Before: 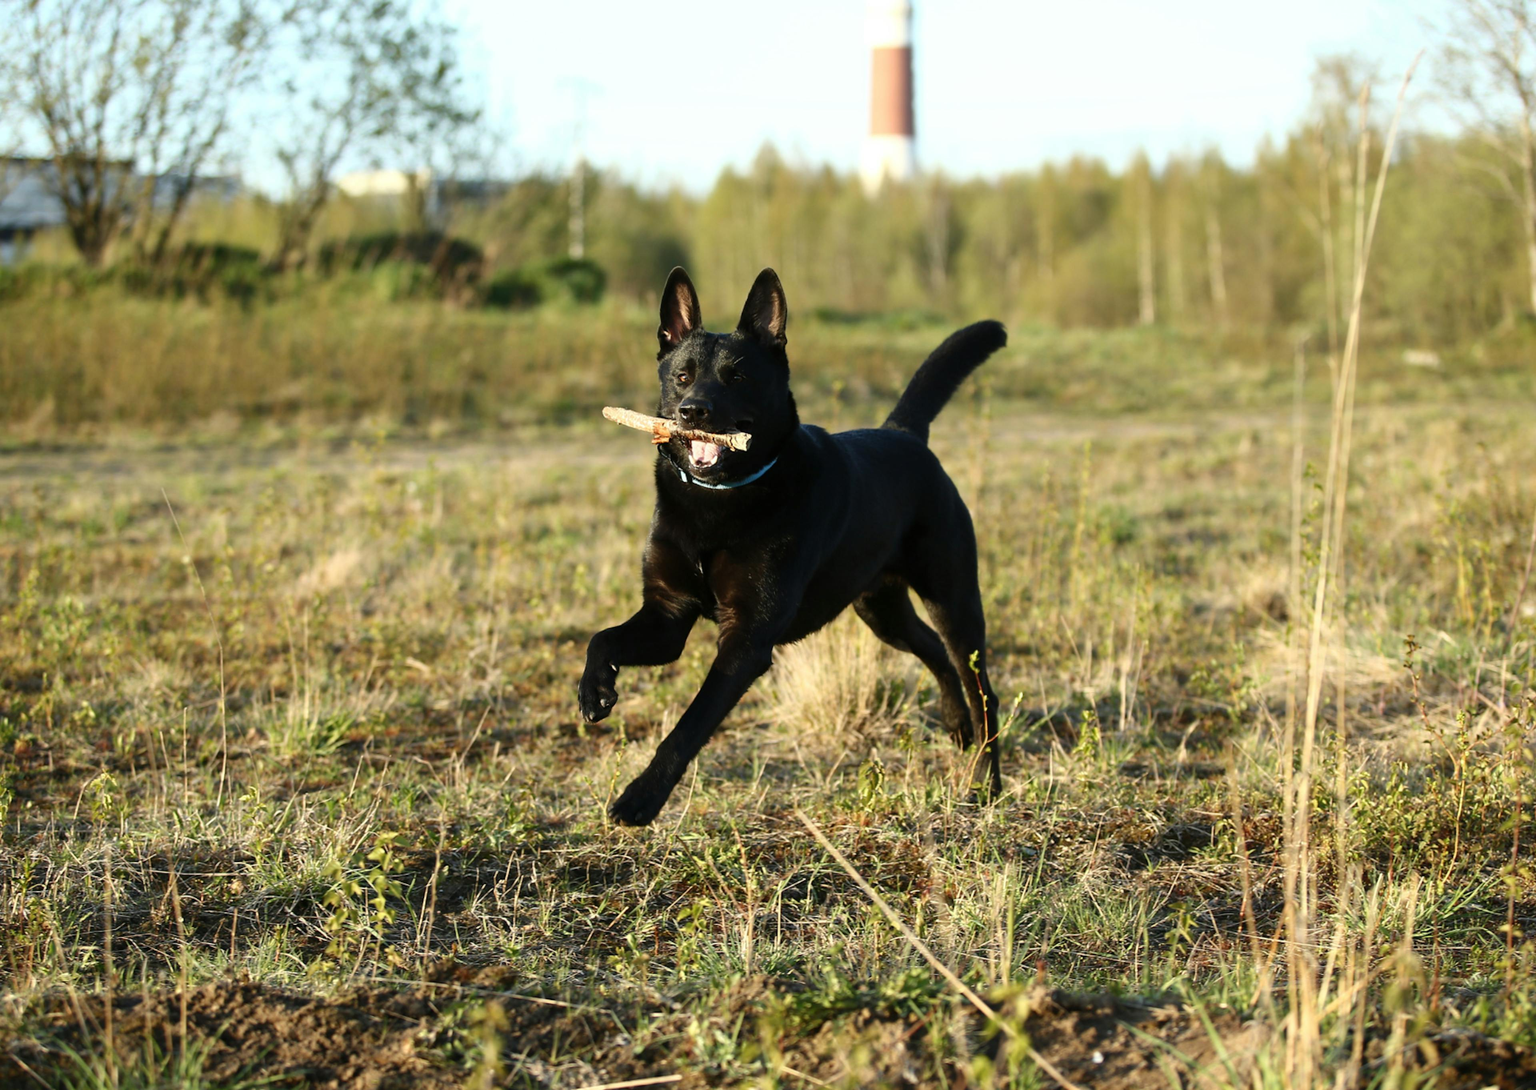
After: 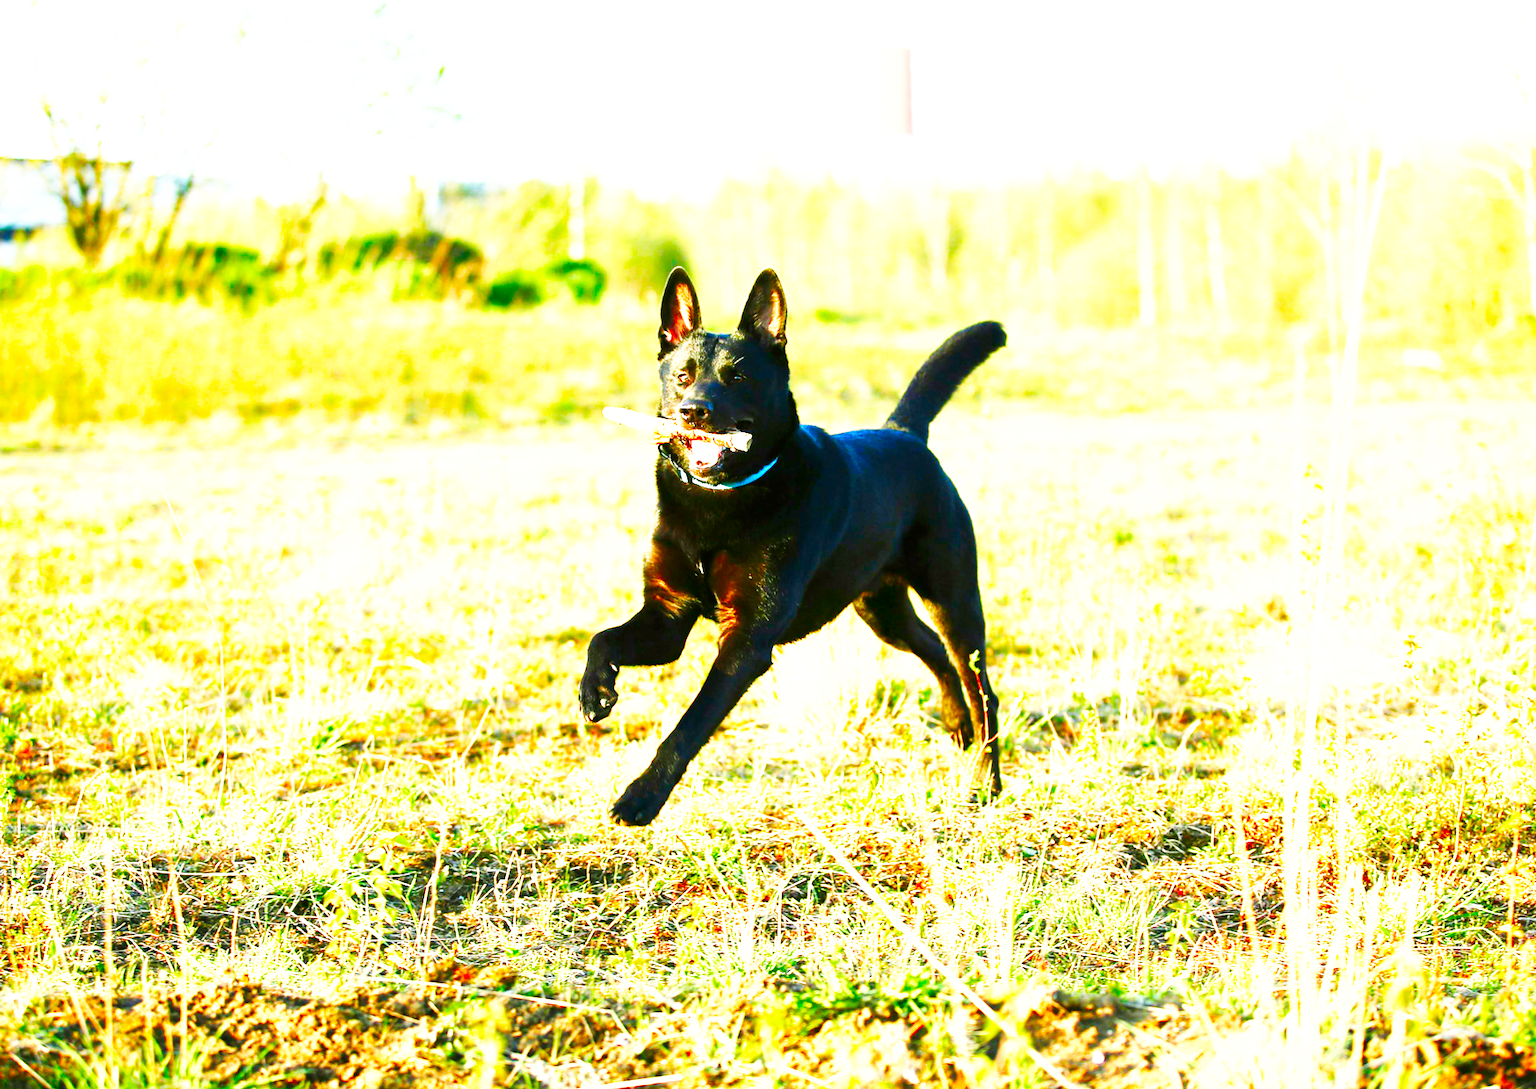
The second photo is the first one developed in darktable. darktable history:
base curve: curves: ch0 [(0, 0) (0.007, 0.004) (0.027, 0.03) (0.046, 0.07) (0.207, 0.54) (0.442, 0.872) (0.673, 0.972) (1, 1)], preserve colors none
exposure: black level correction 0, exposure 1.746 EV, compensate exposure bias true, compensate highlight preservation false
color correction: highlights b* -0.024, saturation 2.14
